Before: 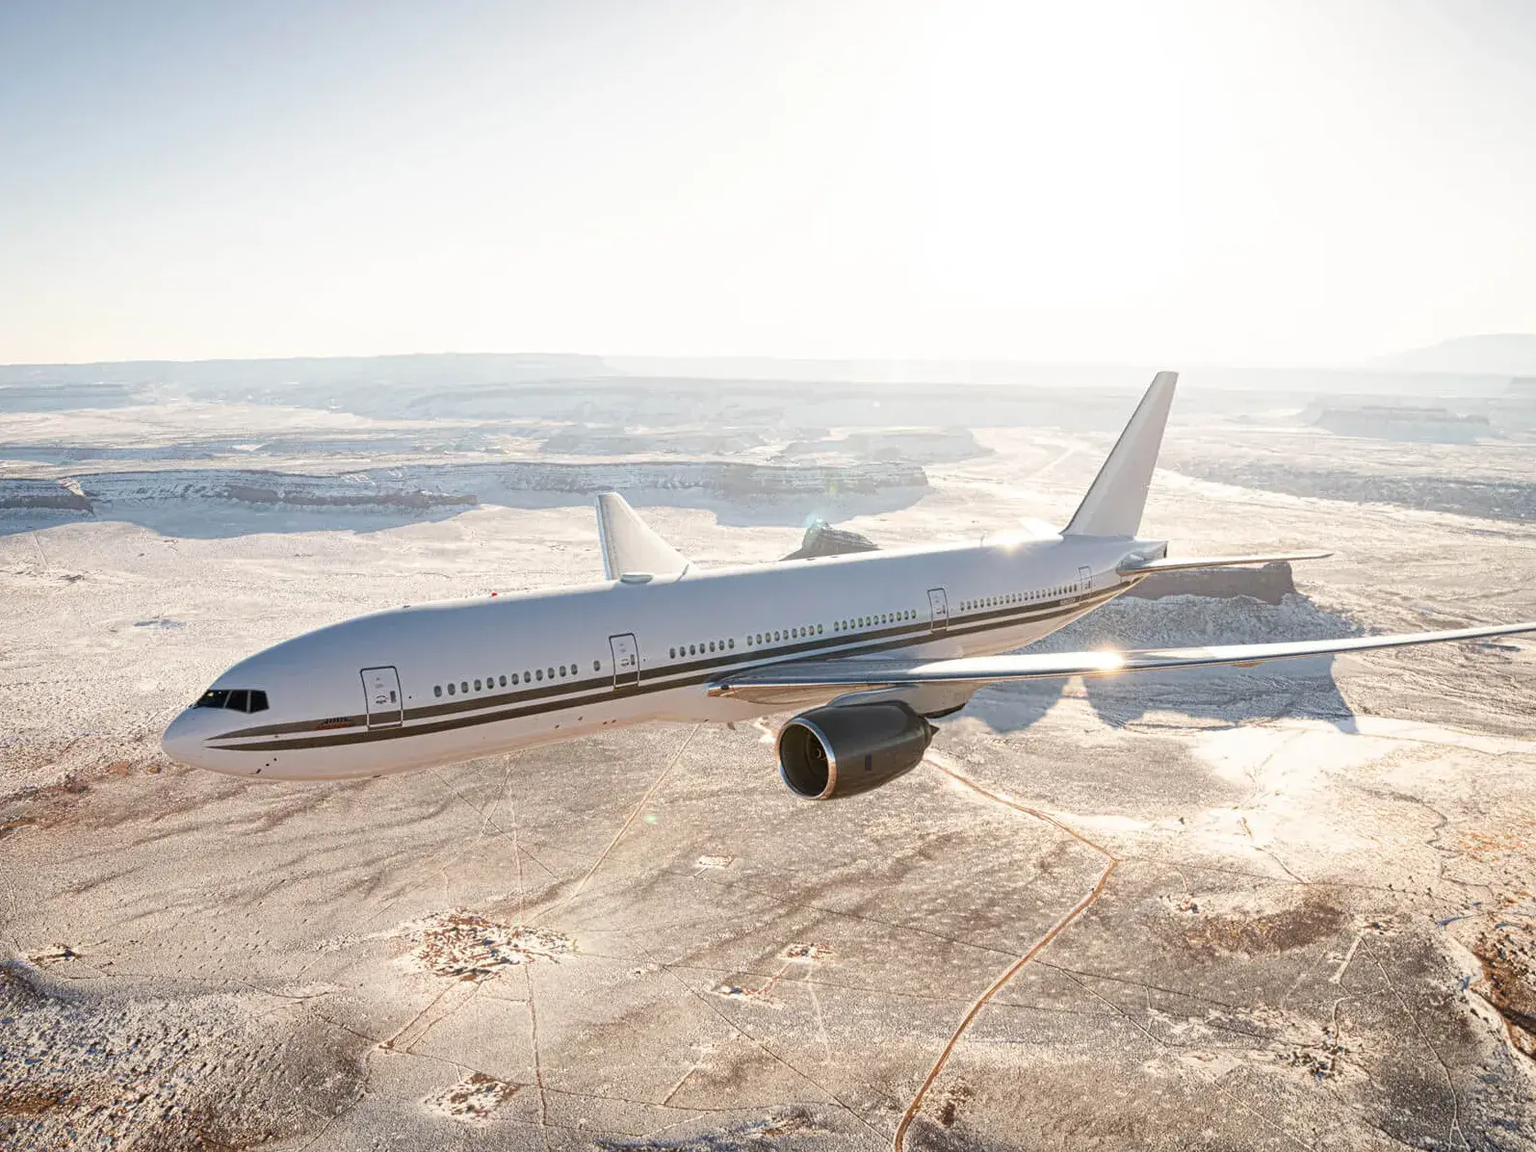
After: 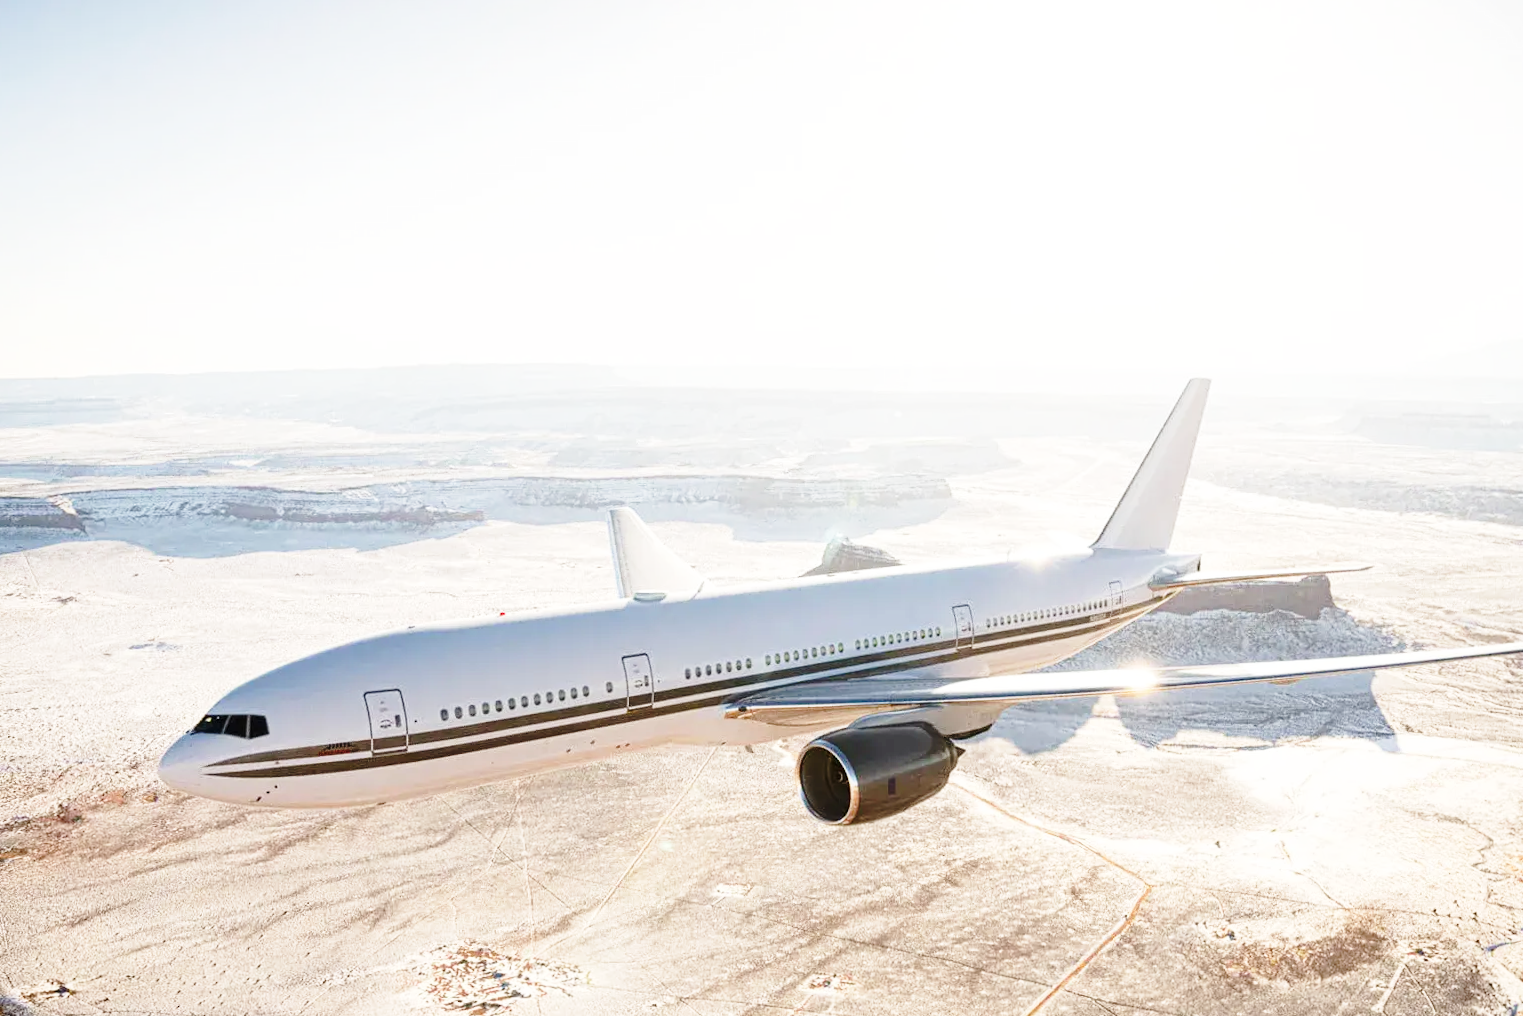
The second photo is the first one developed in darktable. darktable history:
tone equalizer: mask exposure compensation -0.514 EV
base curve: curves: ch0 [(0, 0) (0.028, 0.03) (0.121, 0.232) (0.46, 0.748) (0.859, 0.968) (1, 1)], preserve colors none
crop and rotate: angle 0.366°, left 0.304%, right 3.384%, bottom 14.317%
